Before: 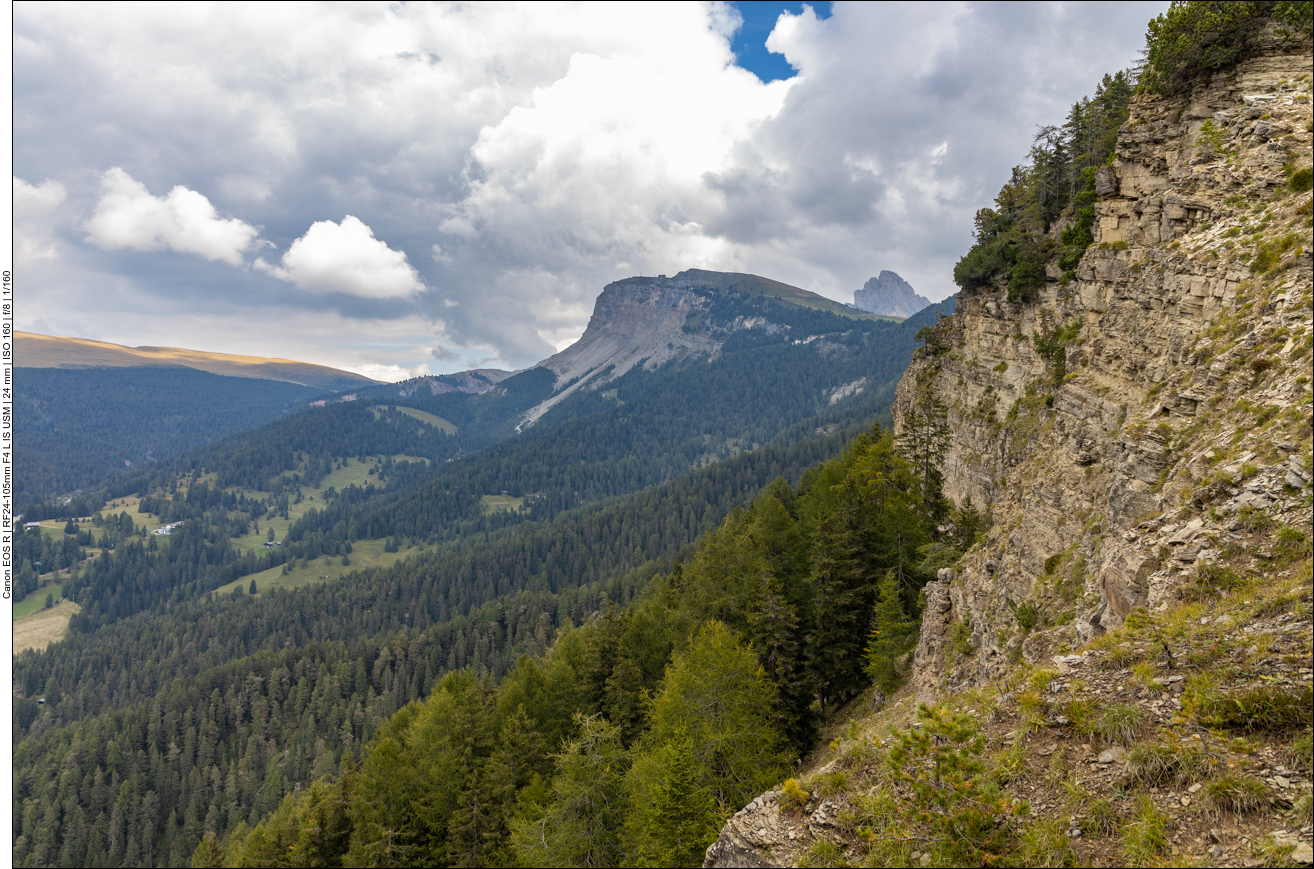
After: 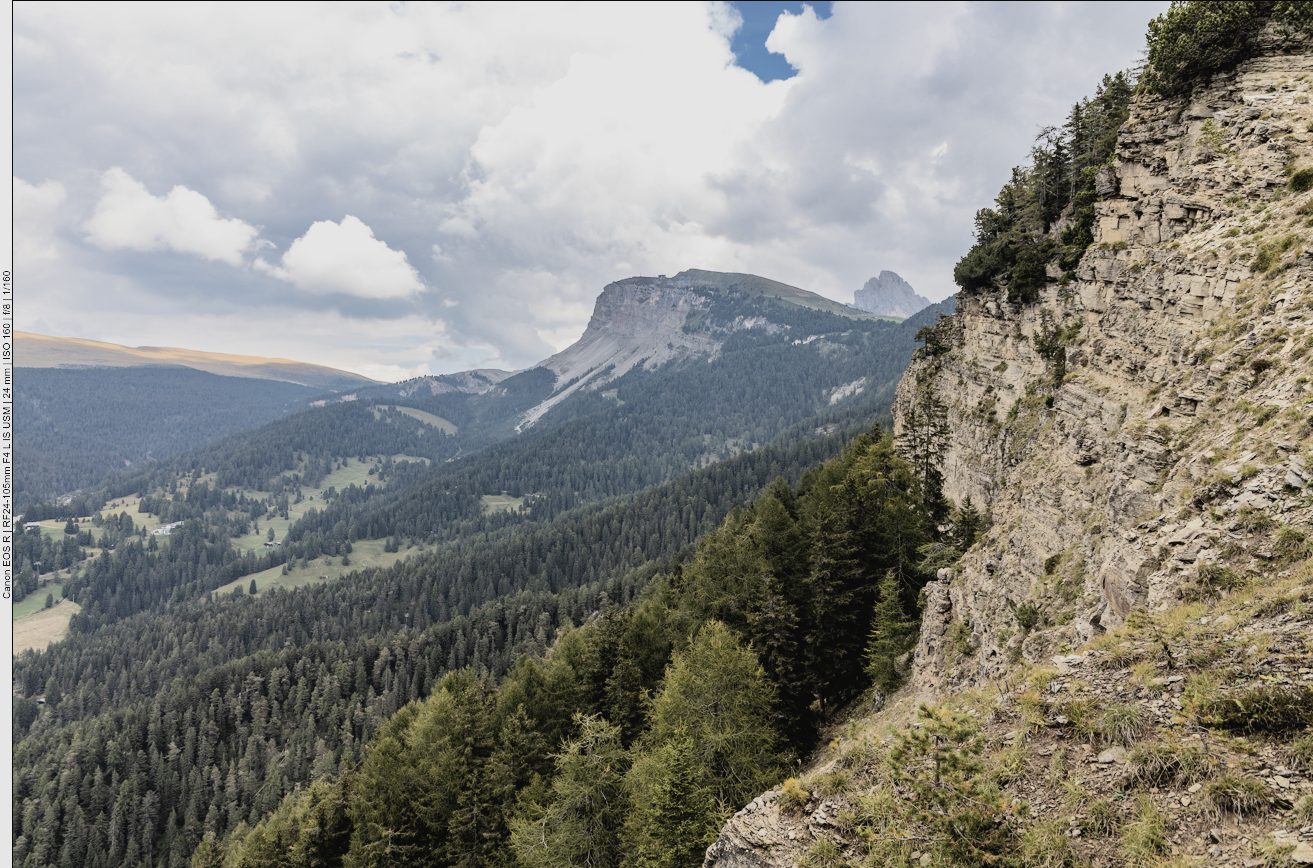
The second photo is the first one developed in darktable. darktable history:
contrast brightness saturation: contrast -0.055, saturation -0.403
crop: left 0.011%
exposure: black level correction 0, exposure 0.499 EV, compensate highlight preservation false
filmic rgb: black relative exposure -5.04 EV, white relative exposure 3.97 EV, threshold 3 EV, hardness 2.89, contrast 1.507, preserve chrominance max RGB, color science v6 (2022), contrast in shadows safe, contrast in highlights safe, enable highlight reconstruction true
